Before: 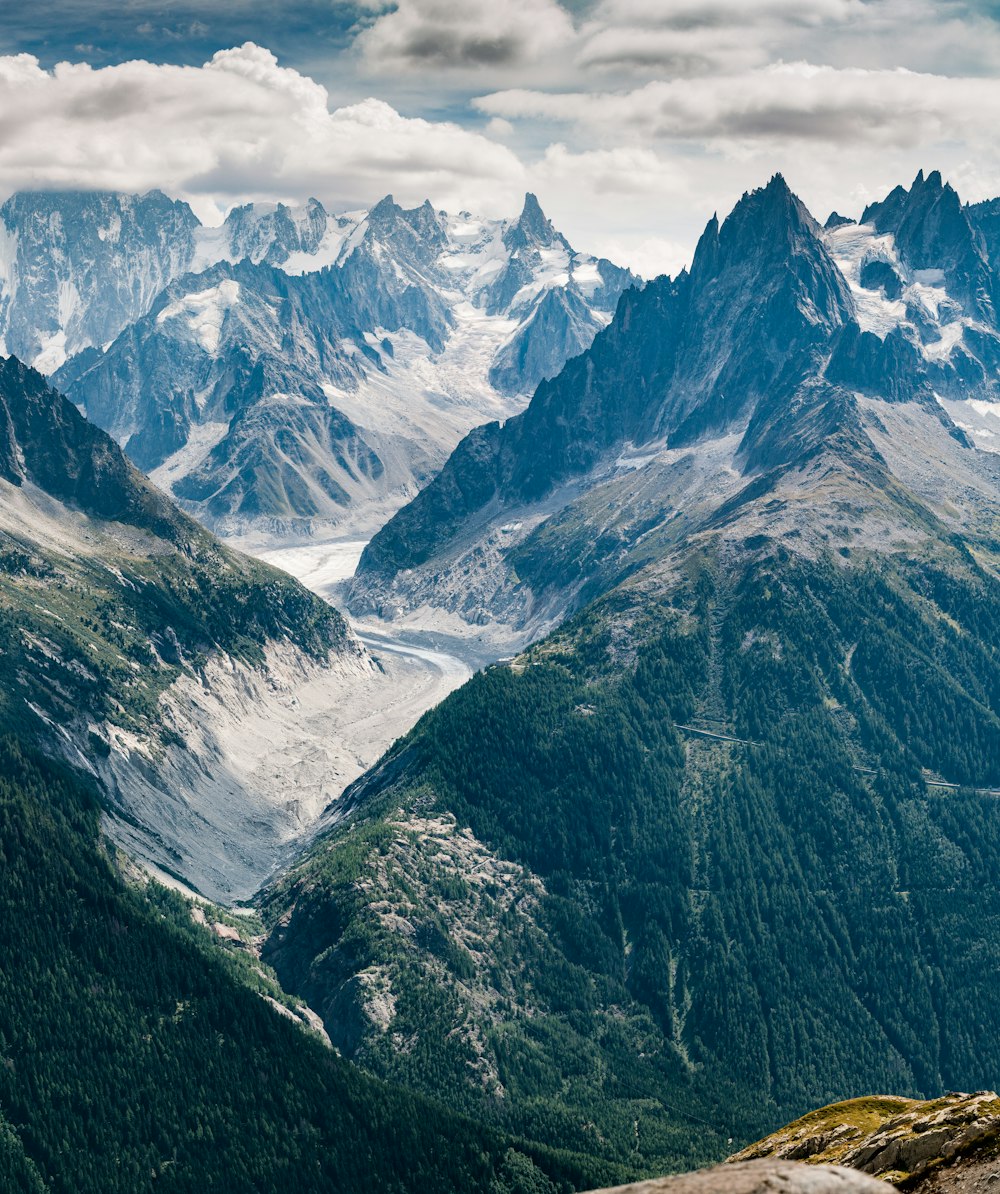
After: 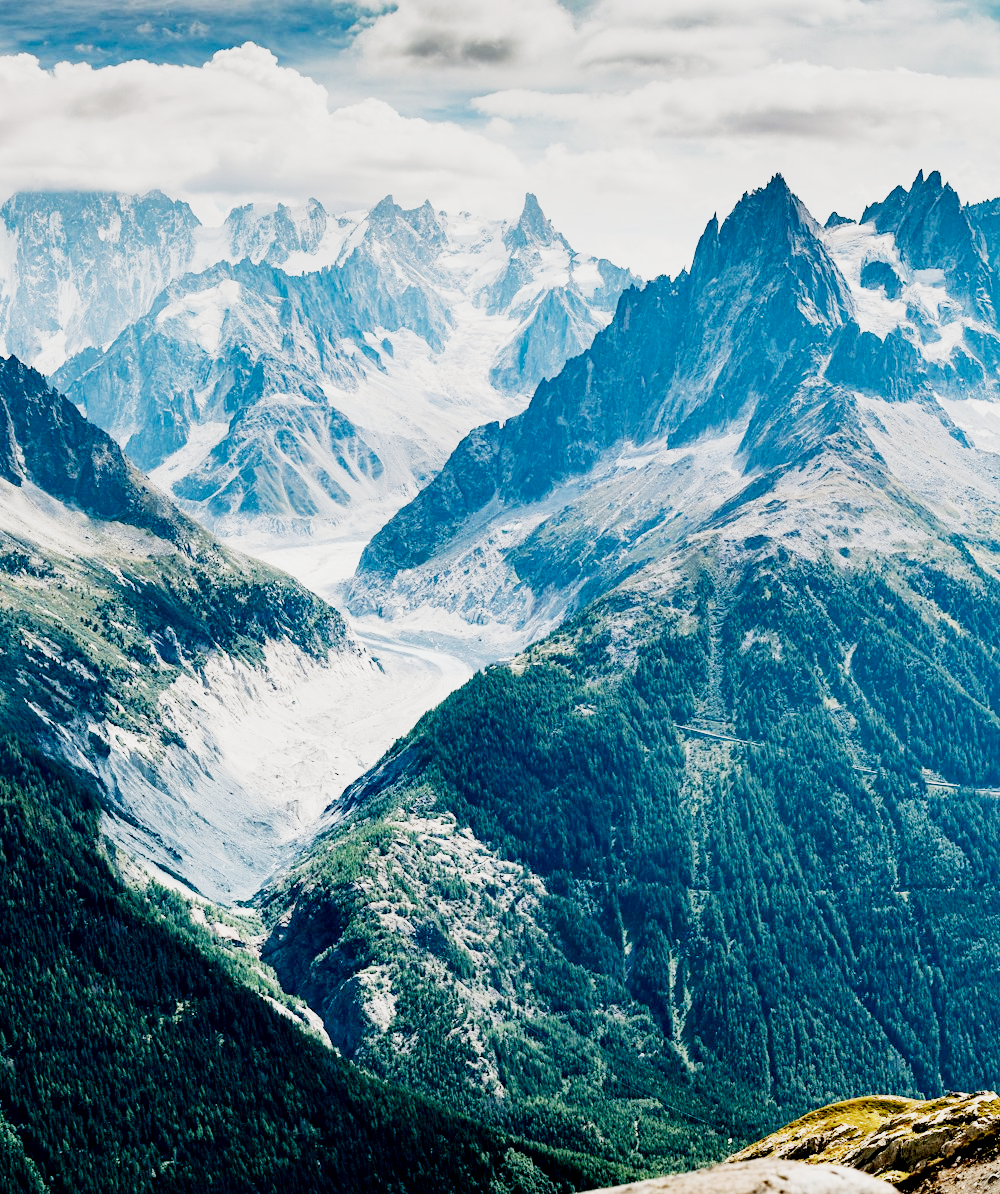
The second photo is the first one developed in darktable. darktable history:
exposure: black level correction 0.009, exposure 1.425 EV, compensate highlight preservation false
sigmoid: contrast 1.6, skew -0.2, preserve hue 0%, red attenuation 0.1, red rotation 0.035, green attenuation 0.1, green rotation -0.017, blue attenuation 0.15, blue rotation -0.052, base primaries Rec2020
graduated density: on, module defaults
